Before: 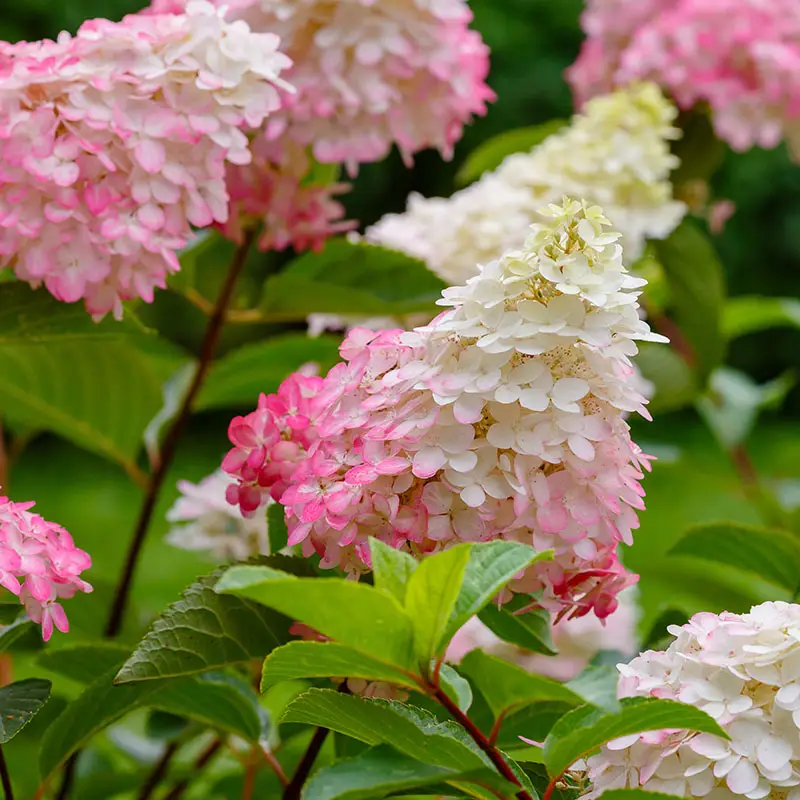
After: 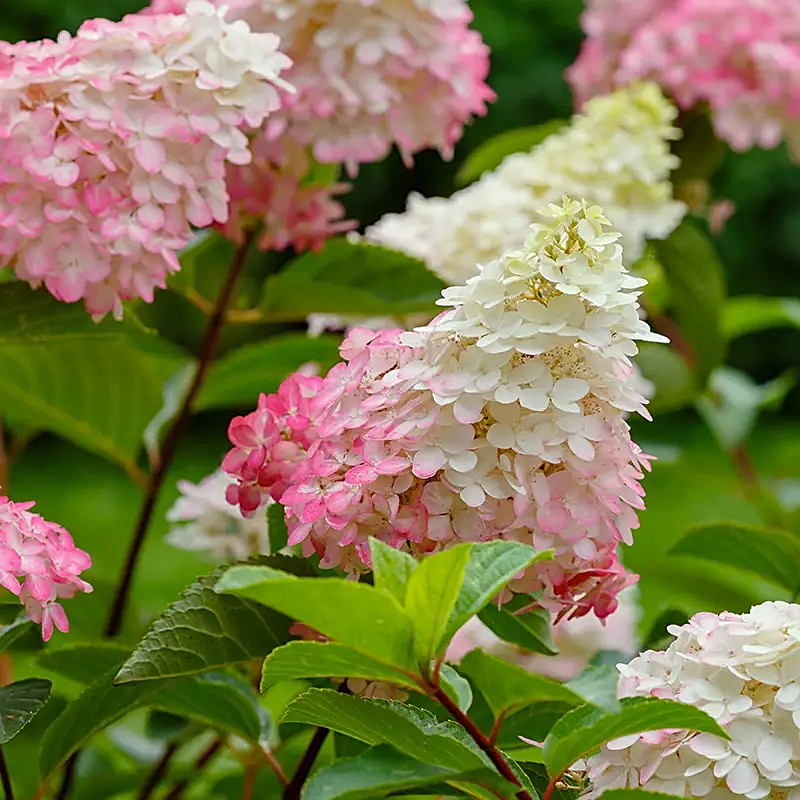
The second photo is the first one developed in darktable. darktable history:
color correction: highlights a* -4.73, highlights b* 5.06, saturation 0.97
sharpen: on, module defaults
